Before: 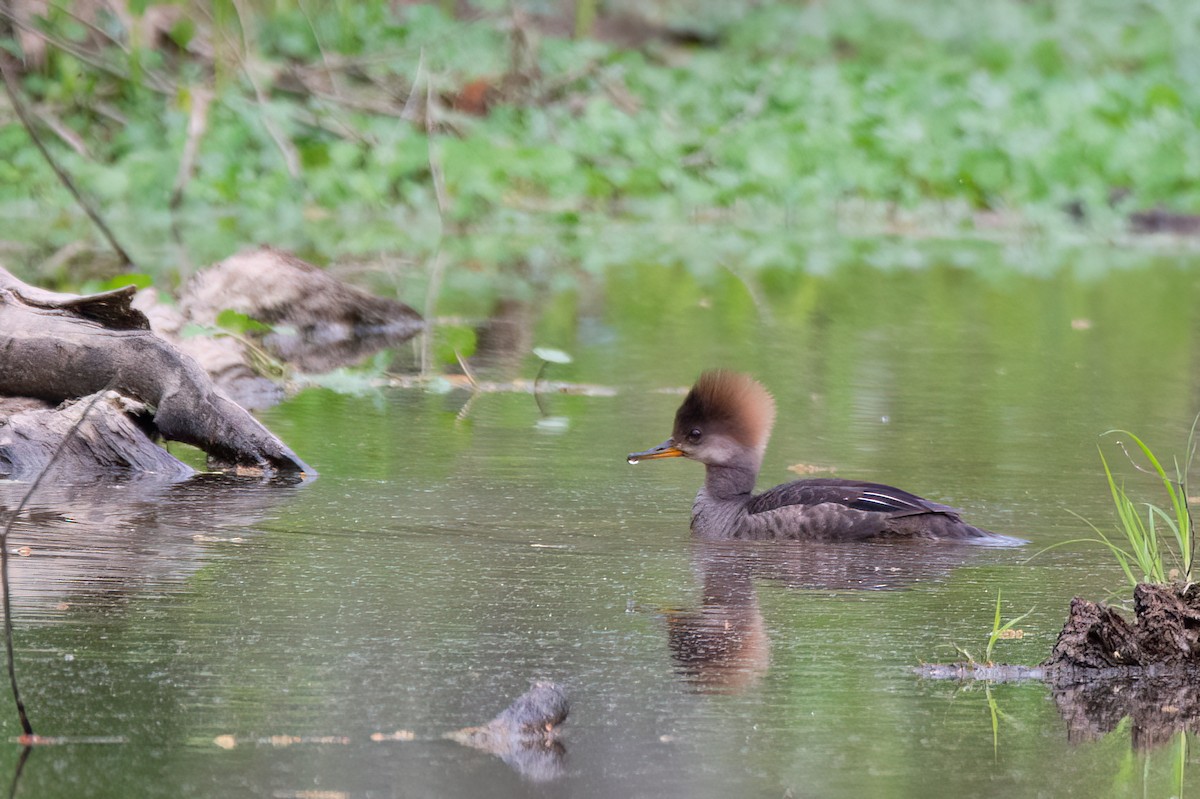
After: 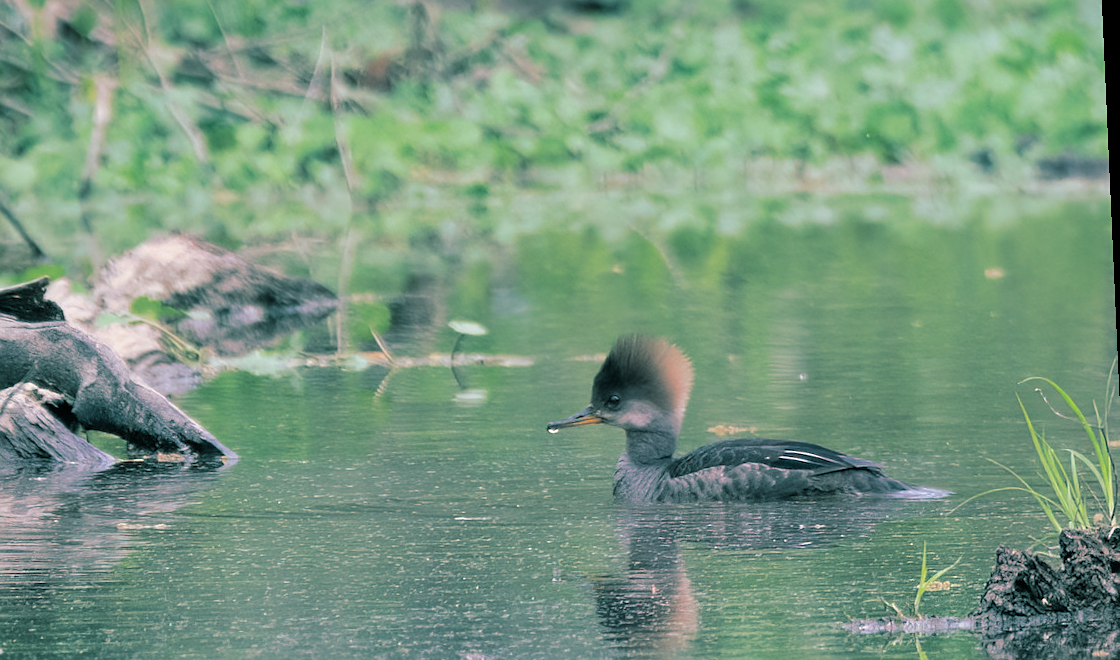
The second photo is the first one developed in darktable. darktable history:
crop: left 8.155%, top 6.611%, bottom 15.385%
sharpen: amount 0.2
rotate and perspective: rotation -2.56°, automatic cropping off
split-toning: shadows › hue 186.43°, highlights › hue 49.29°, compress 30.29%
